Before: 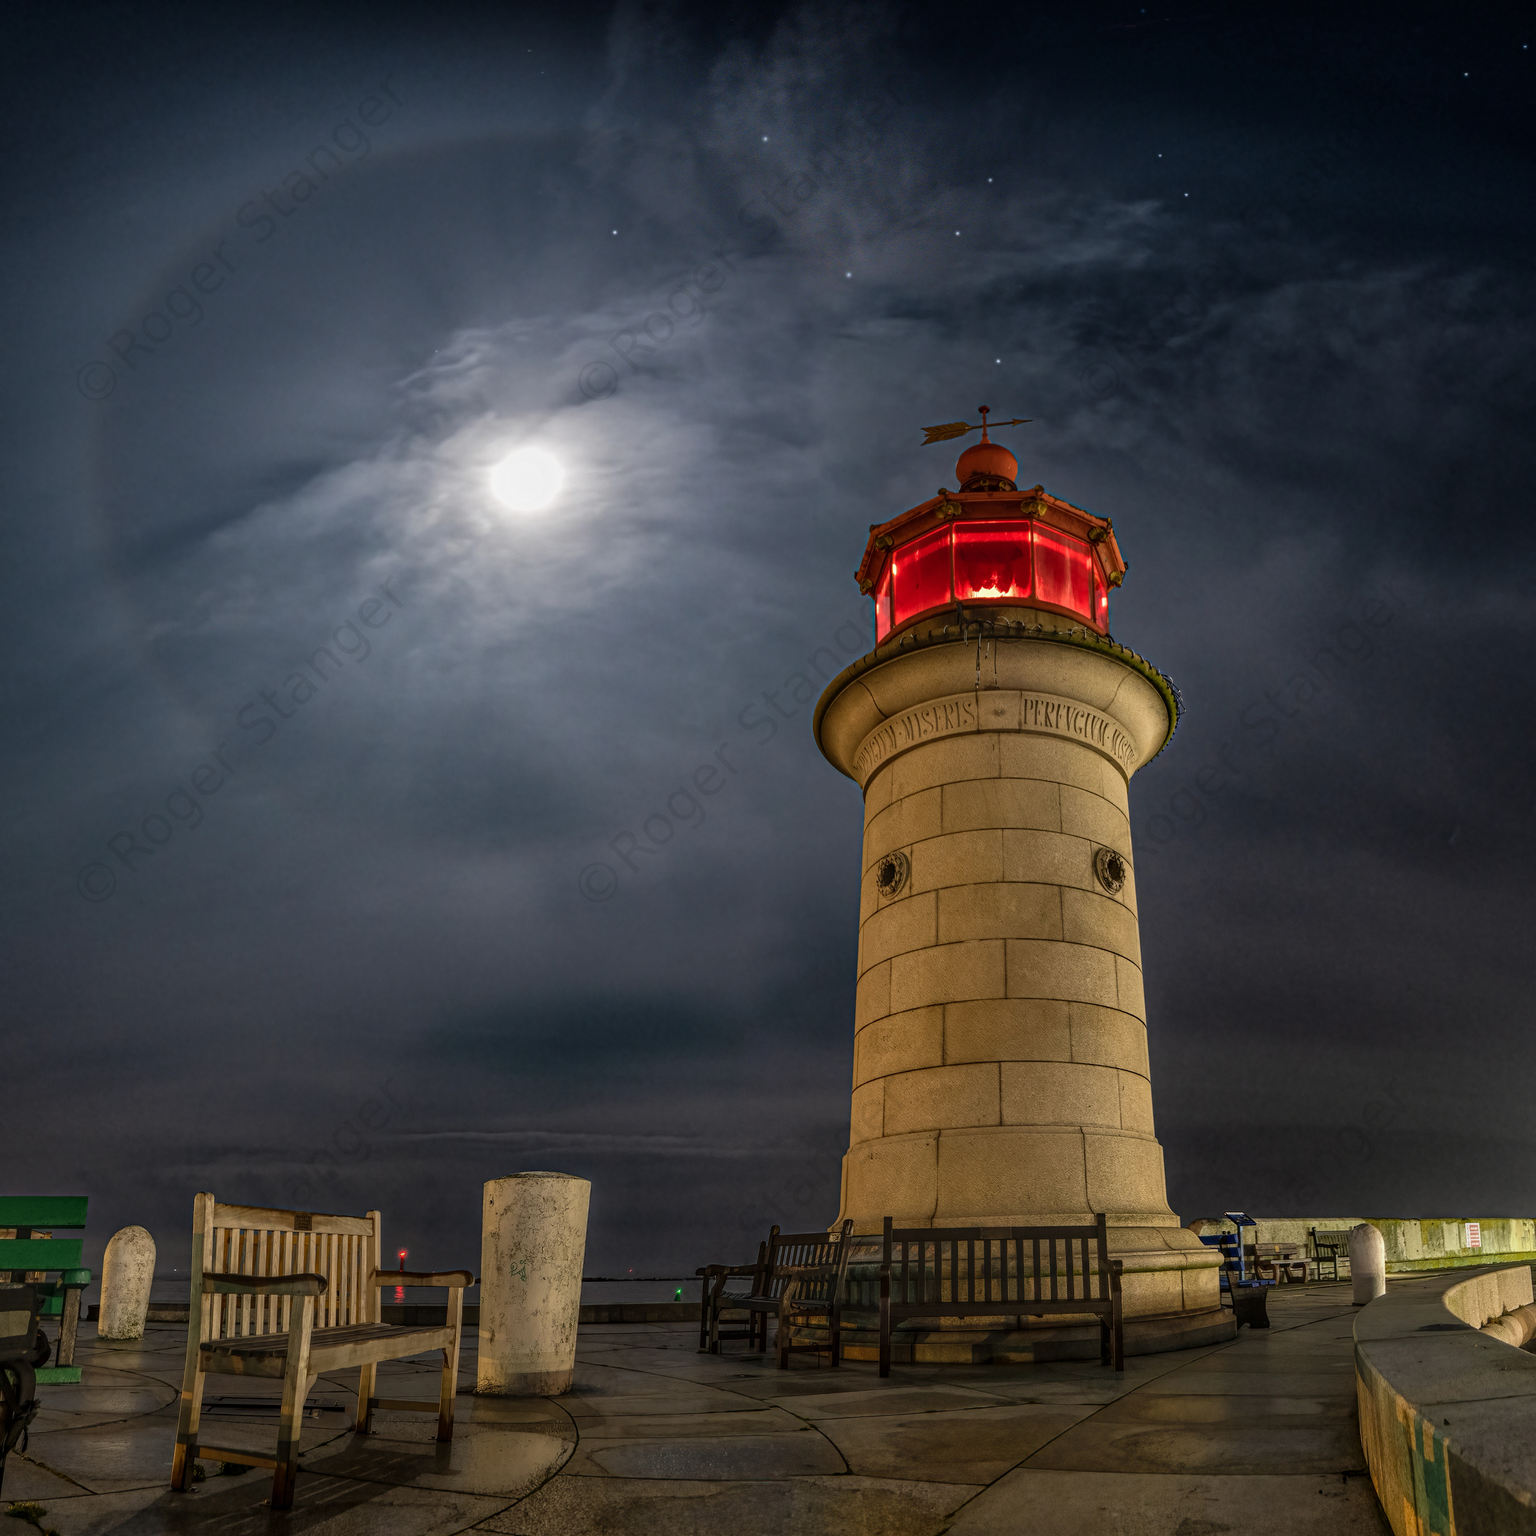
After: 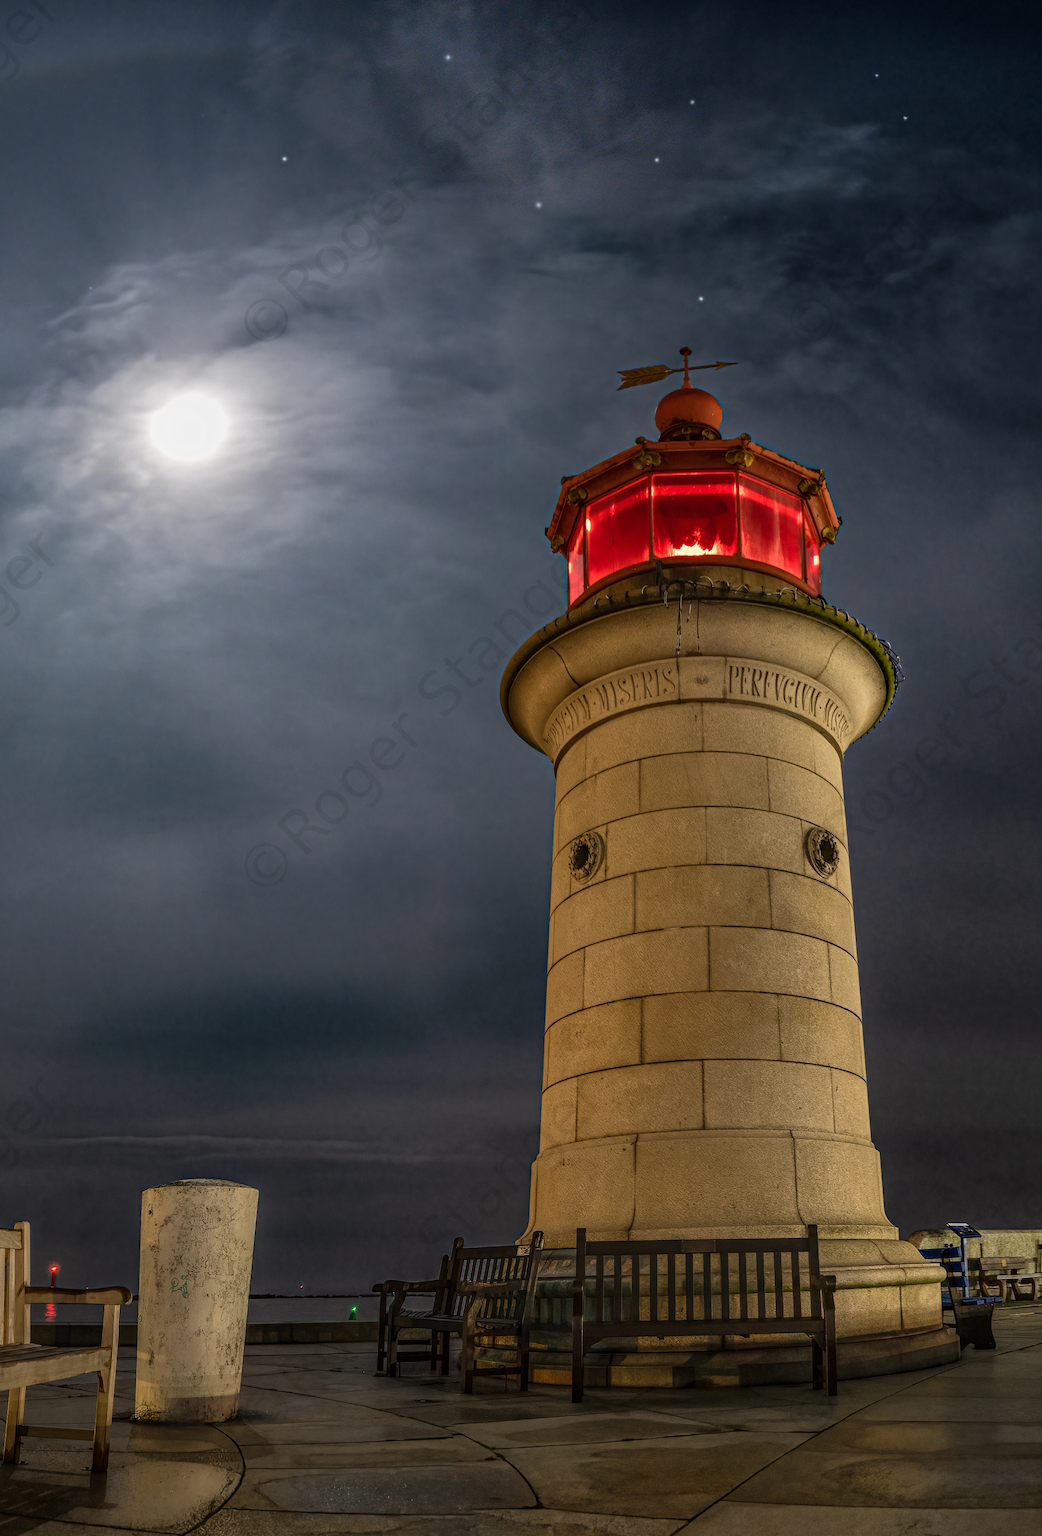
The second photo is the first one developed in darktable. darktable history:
crop and rotate: left 23.02%, top 5.628%, right 14.456%, bottom 2.296%
